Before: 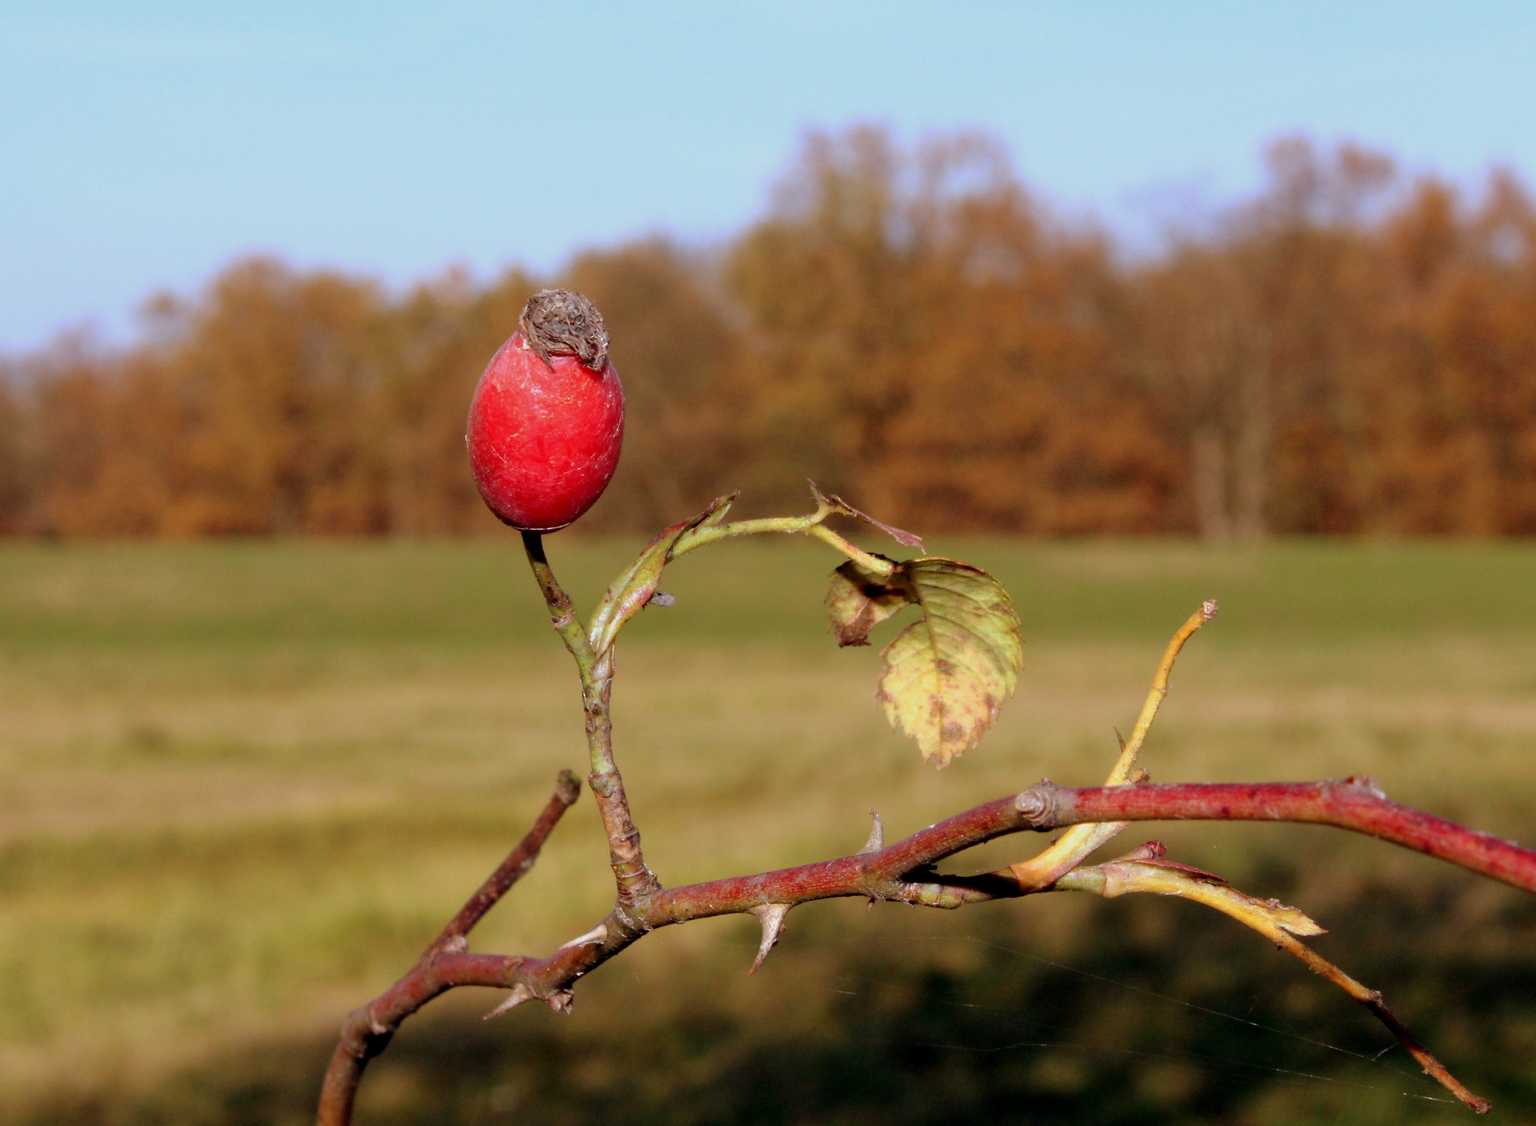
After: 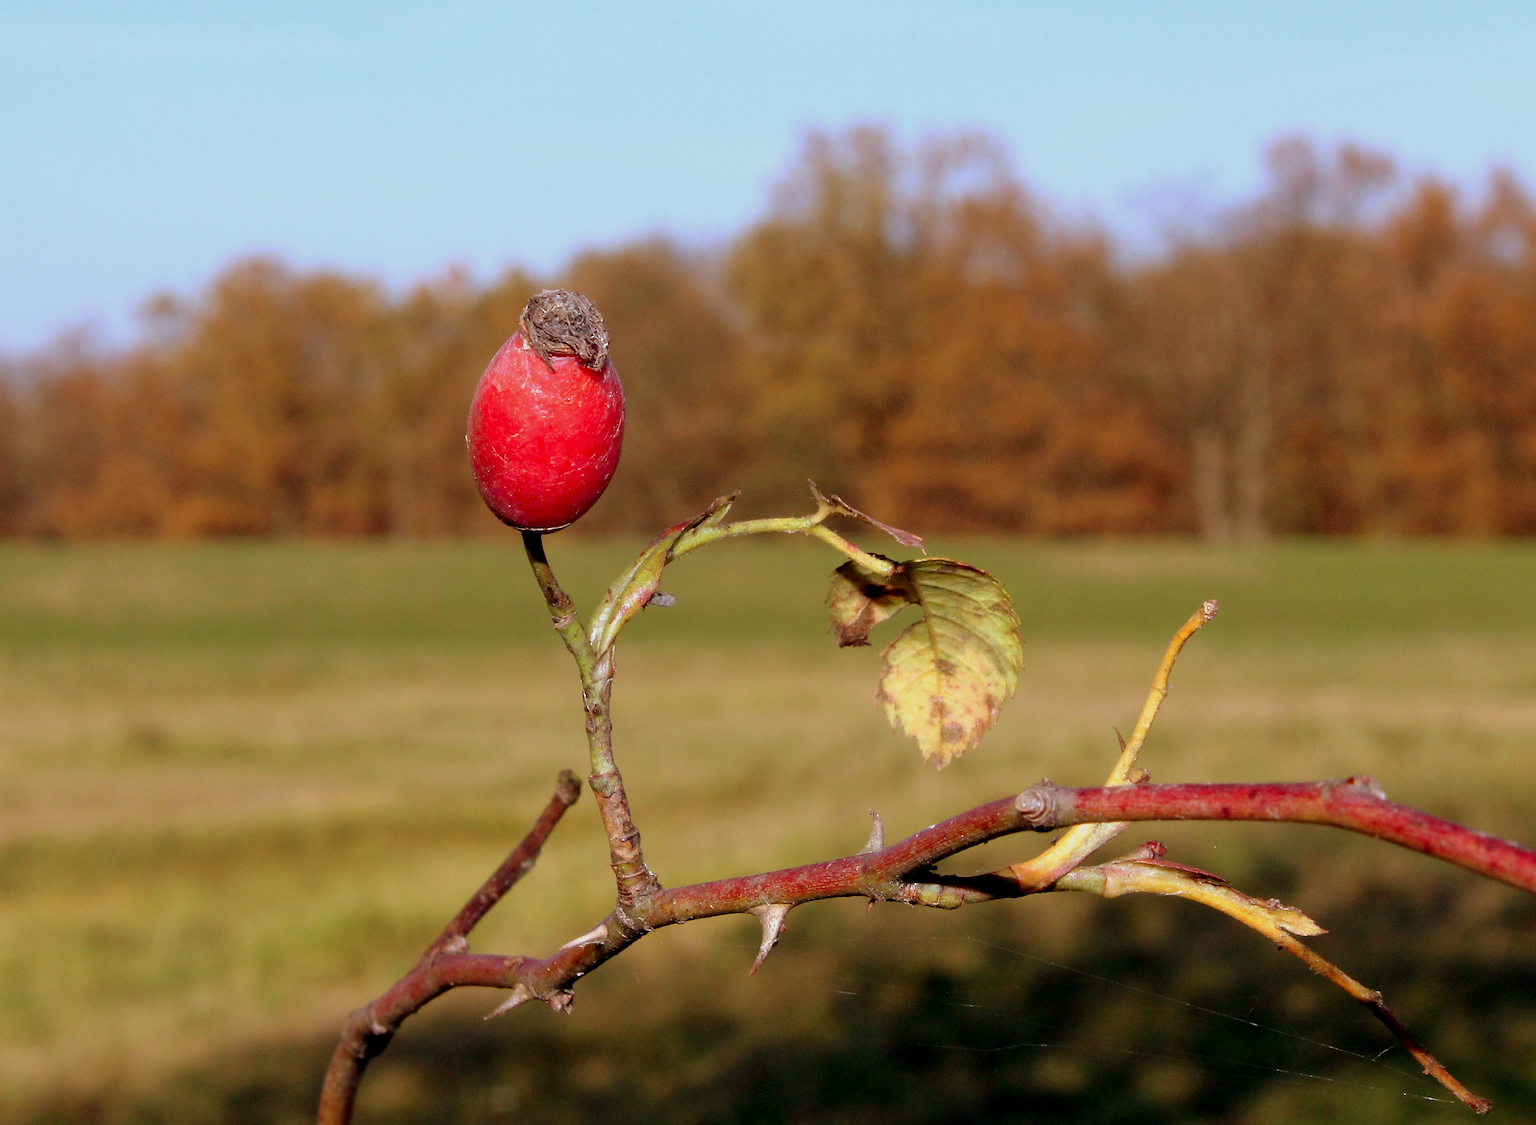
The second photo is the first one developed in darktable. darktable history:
color zones: curves: ch1 [(0, 0.513) (0.143, 0.524) (0.286, 0.511) (0.429, 0.506) (0.571, 0.503) (0.714, 0.503) (0.857, 0.508) (1, 0.513)]
sharpen: radius 1.377, amount 1.251, threshold 0.772
